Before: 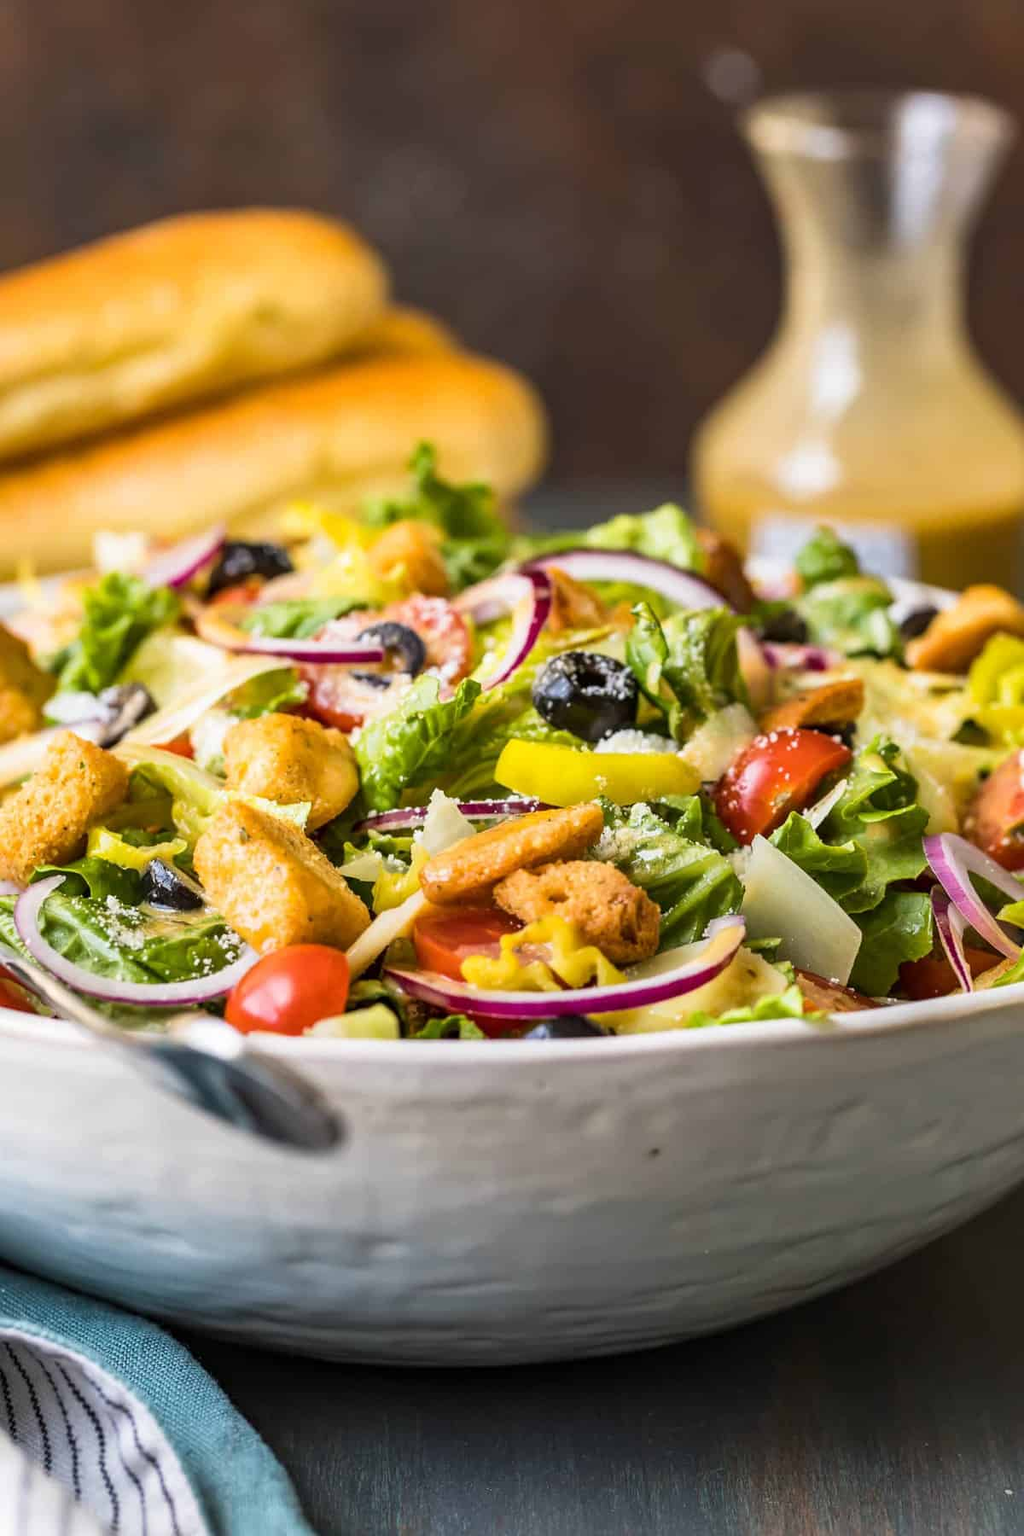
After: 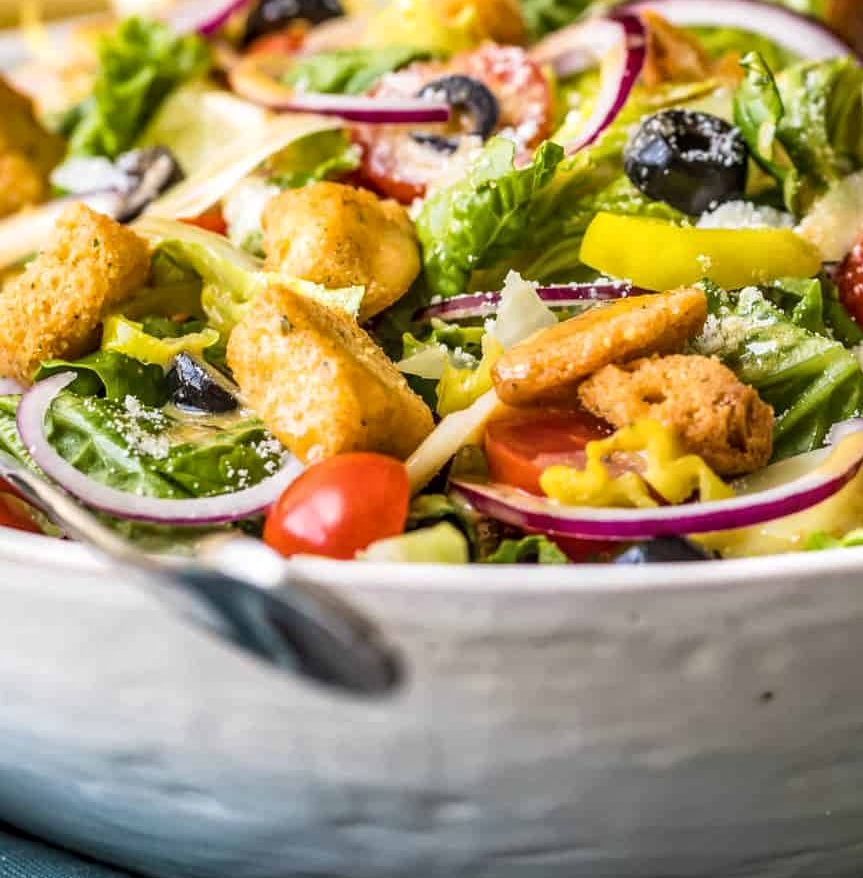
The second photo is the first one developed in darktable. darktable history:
crop: top 36.387%, right 28.016%, bottom 14.826%
local contrast: on, module defaults
